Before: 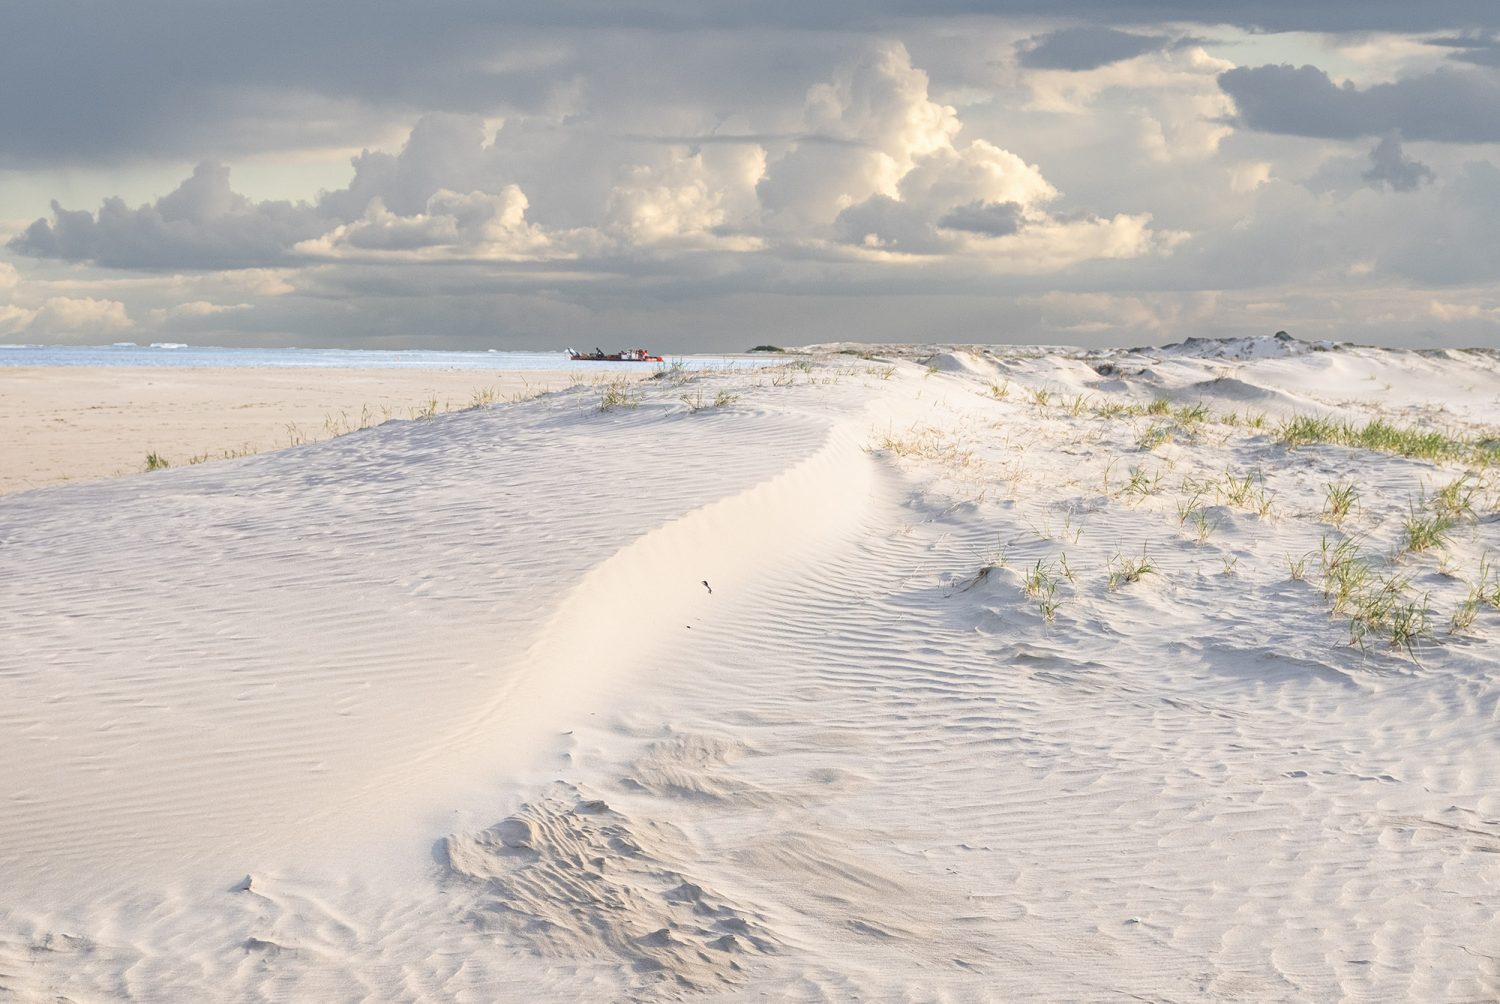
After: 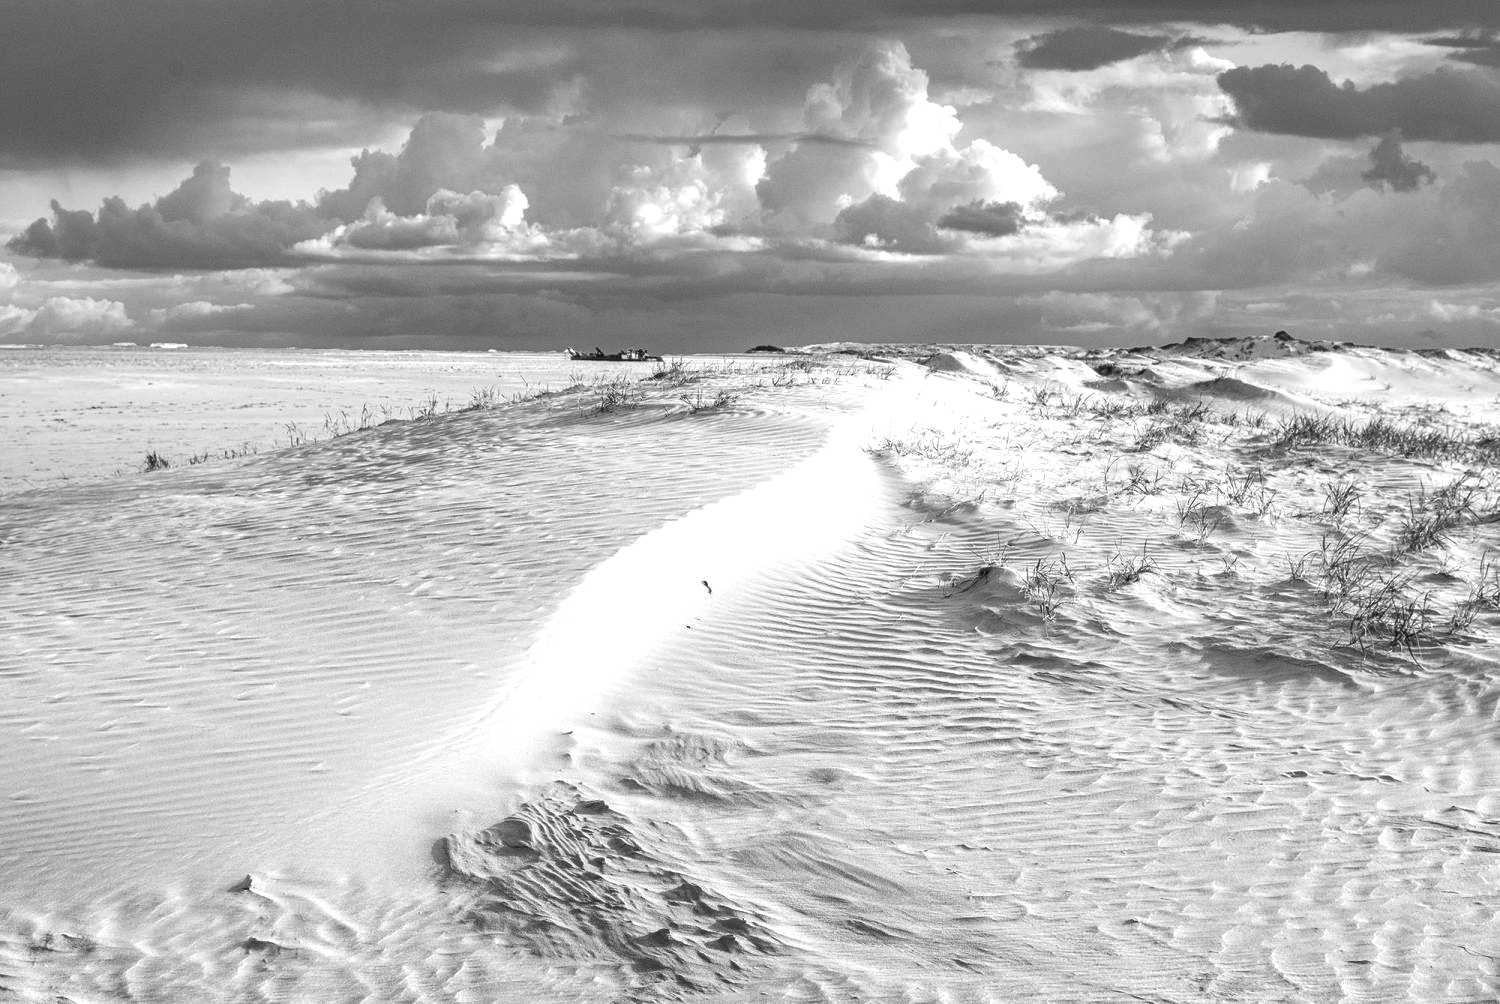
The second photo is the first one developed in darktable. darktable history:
color balance: lift [1.016, 0.983, 1, 1.017], gamma [0.78, 1.018, 1.043, 0.957], gain [0.786, 1.063, 0.937, 1.017], input saturation 118.26%, contrast 13.43%, contrast fulcrum 21.62%, output saturation 82.76%
monochrome: on, module defaults
color correction: highlights a* -11.71, highlights b* -15.58
local contrast: detail 130%
color balance rgb: linear chroma grading › global chroma 9%, perceptual saturation grading › global saturation 36%, perceptual saturation grading › shadows 35%, perceptual brilliance grading › global brilliance 15%, perceptual brilliance grading › shadows -35%, global vibrance 15%
